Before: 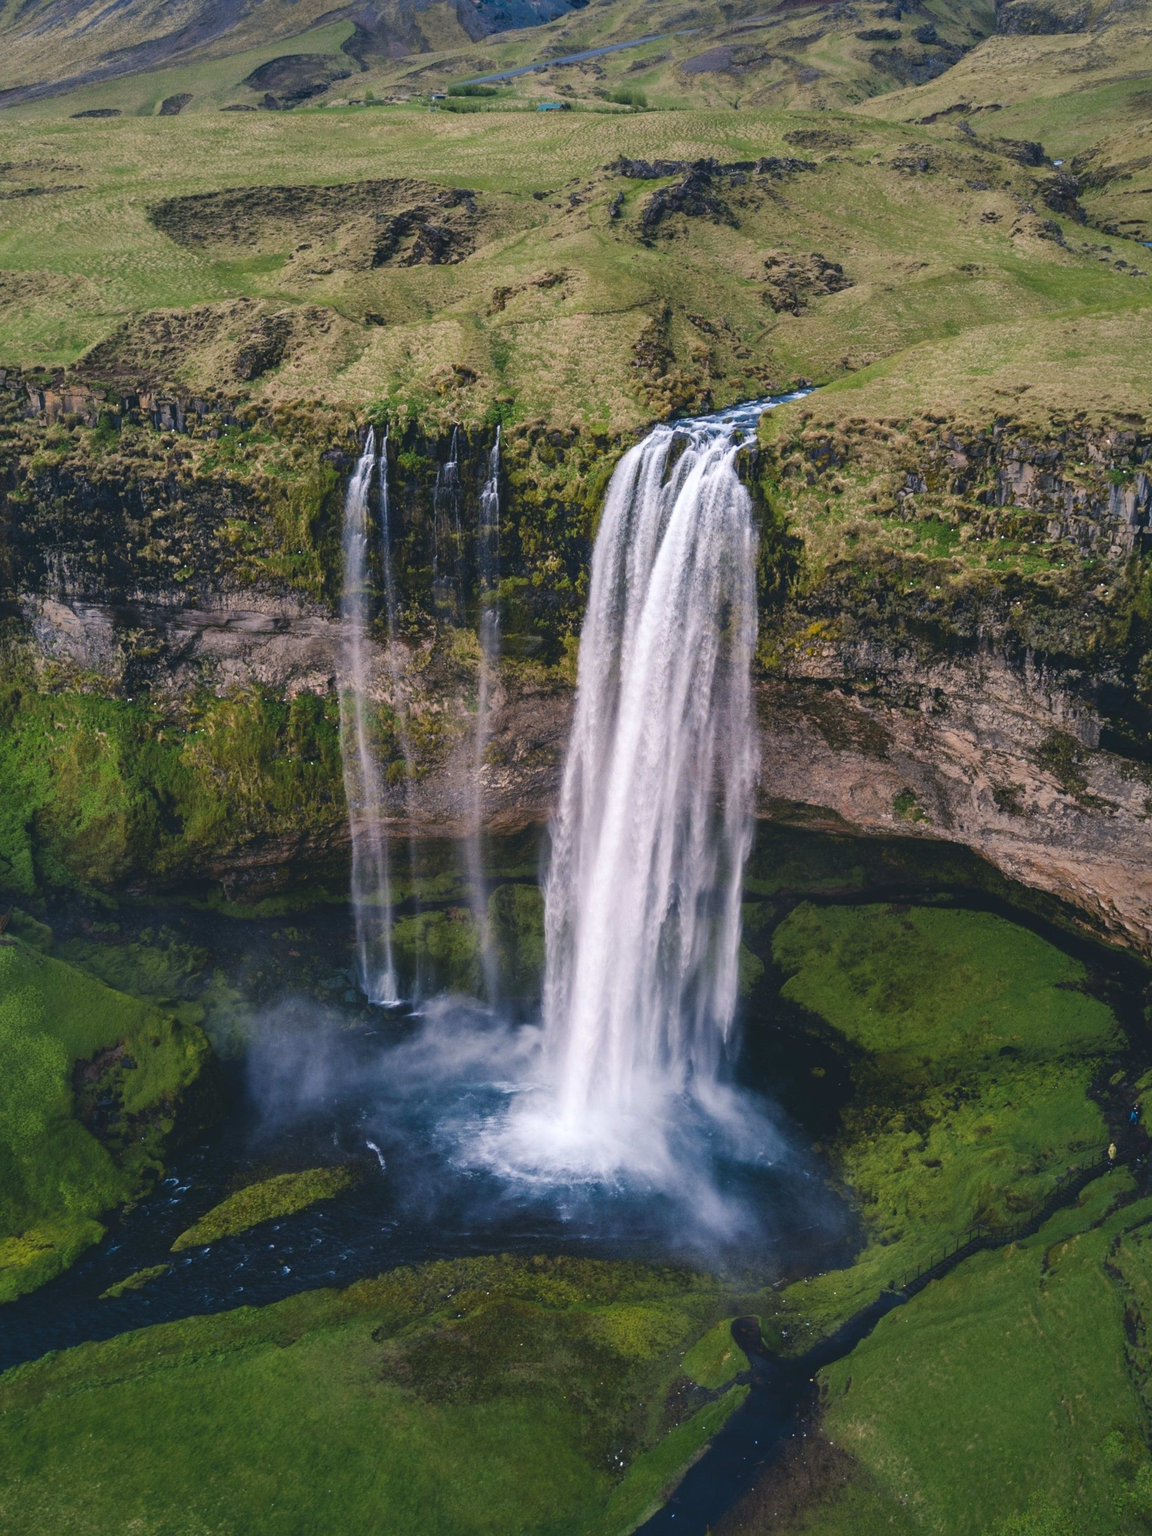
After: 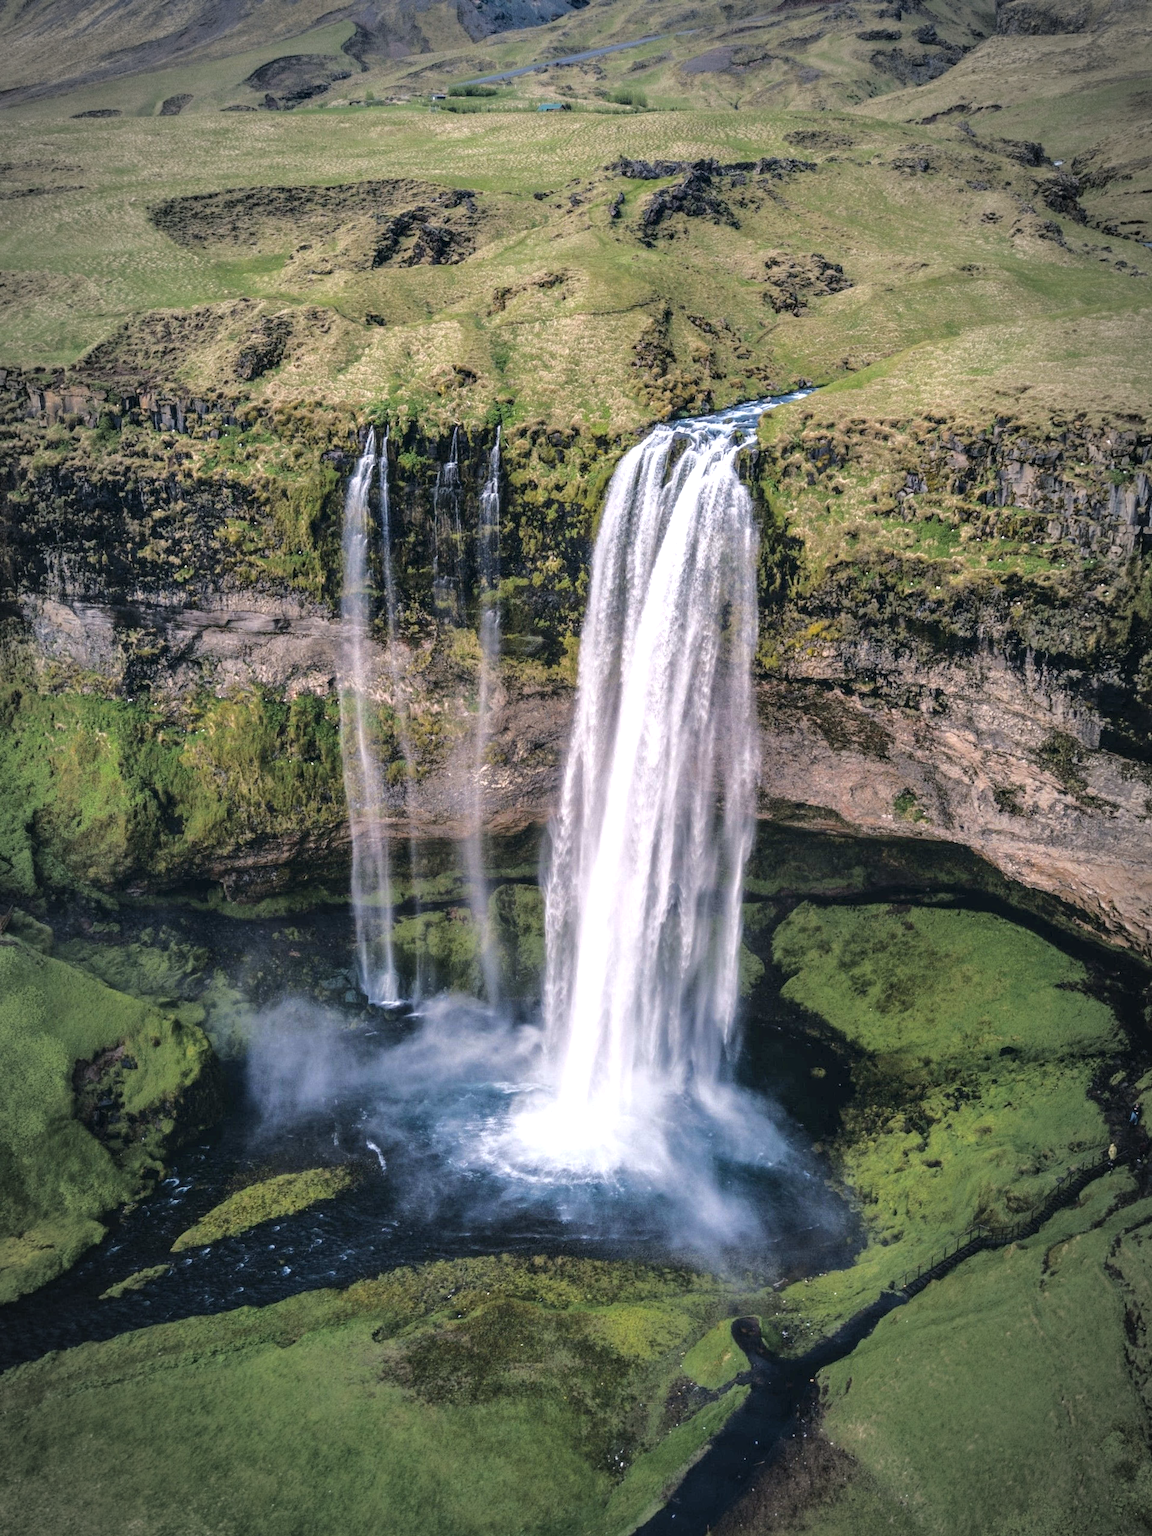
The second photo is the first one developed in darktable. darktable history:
local contrast: detail 150%
vignetting: center (0, 0.005), automatic ratio true, unbound false
tone curve: curves: ch0 [(0, 0) (0.003, 0.03) (0.011, 0.03) (0.025, 0.033) (0.044, 0.038) (0.069, 0.057) (0.1, 0.109) (0.136, 0.174) (0.177, 0.243) (0.224, 0.313) (0.277, 0.391) (0.335, 0.464) (0.399, 0.515) (0.468, 0.563) (0.543, 0.616) (0.623, 0.679) (0.709, 0.766) (0.801, 0.865) (0.898, 0.948) (1, 1)], color space Lab, independent channels, preserve colors none
